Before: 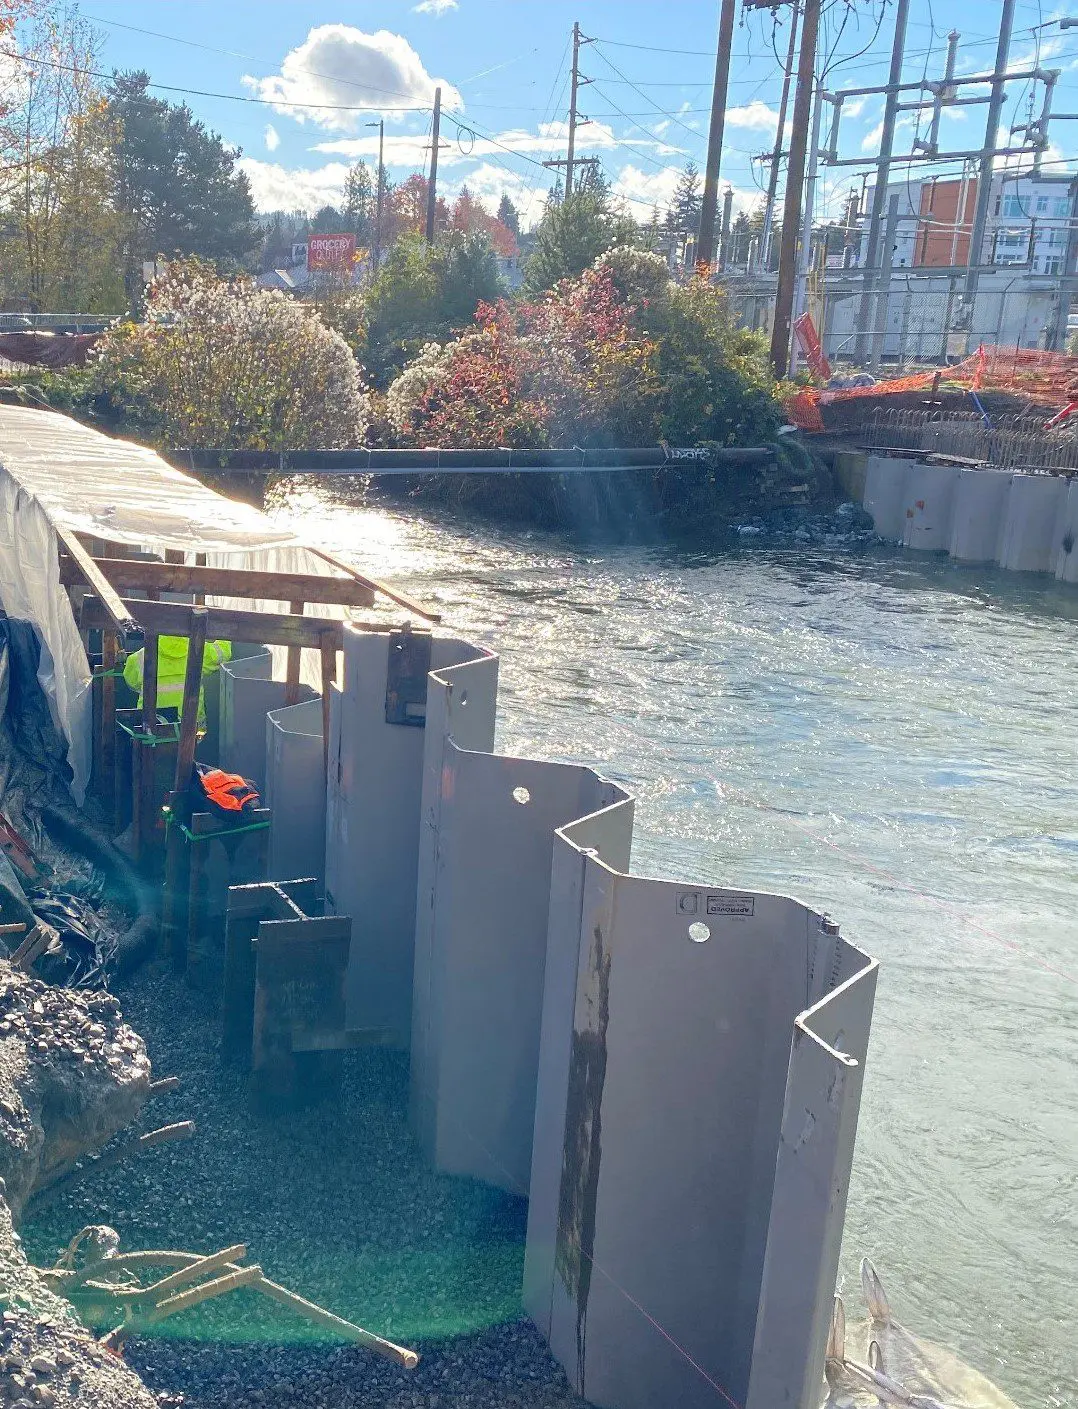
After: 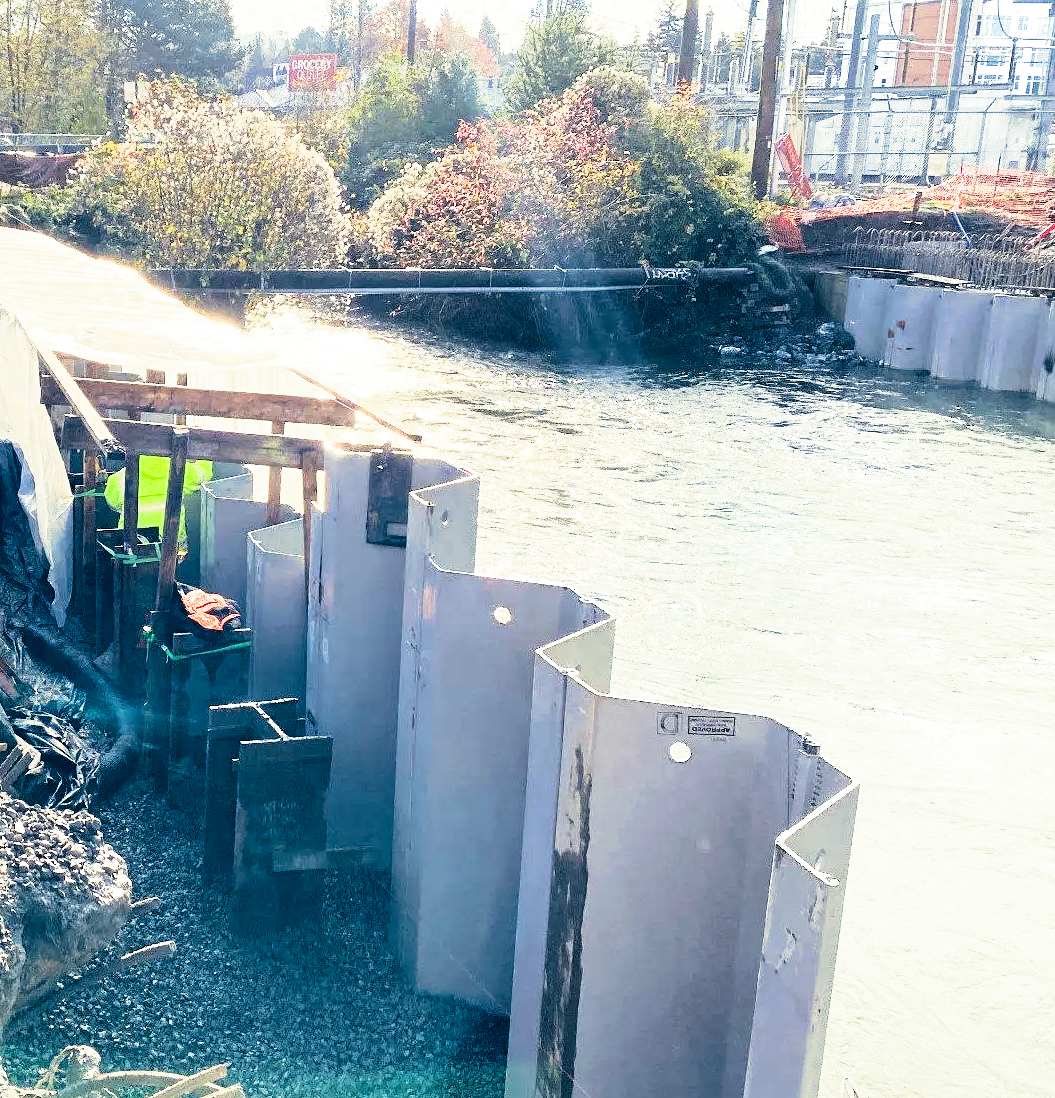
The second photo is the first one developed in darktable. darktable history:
rgb curve: curves: ch0 [(0, 0) (0.21, 0.15) (0.24, 0.21) (0.5, 0.75) (0.75, 0.96) (0.89, 0.99) (1, 1)]; ch1 [(0, 0.02) (0.21, 0.13) (0.25, 0.2) (0.5, 0.67) (0.75, 0.9) (0.89, 0.97) (1, 1)]; ch2 [(0, 0.02) (0.21, 0.13) (0.25, 0.2) (0.5, 0.67) (0.75, 0.9) (0.89, 0.97) (1, 1)], compensate middle gray true
split-toning: shadows › hue 216°, shadows › saturation 1, highlights › hue 57.6°, balance -33.4
crop and rotate: left 1.814%, top 12.818%, right 0.25%, bottom 9.225%
contrast brightness saturation: contrast 0.04, saturation 0.07
